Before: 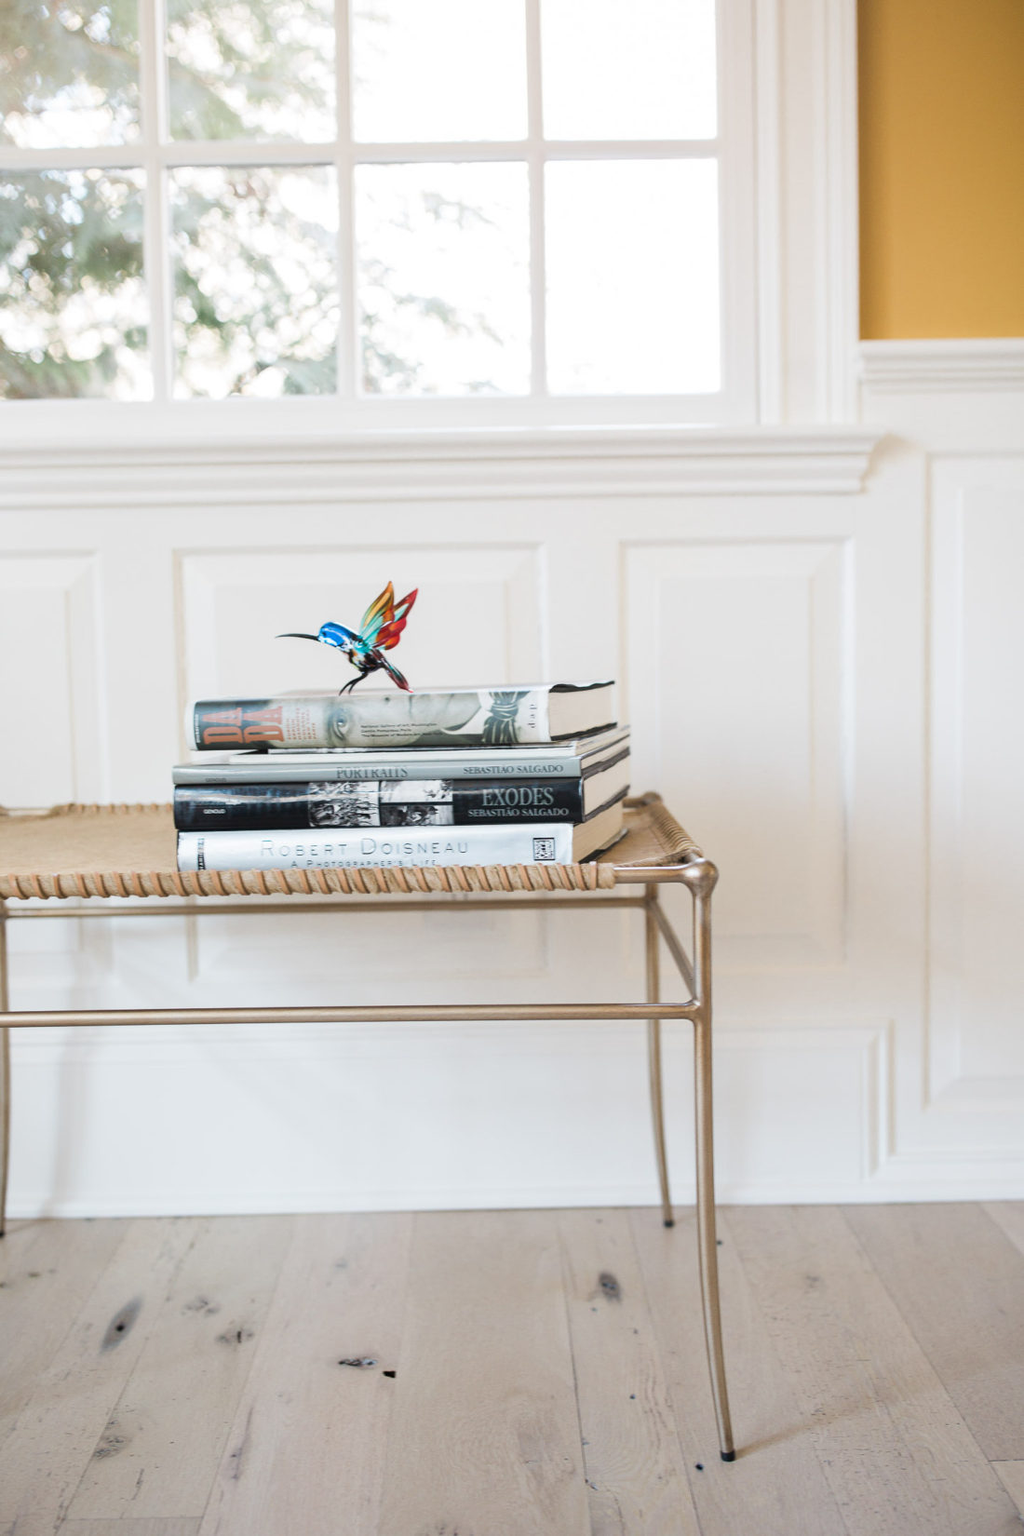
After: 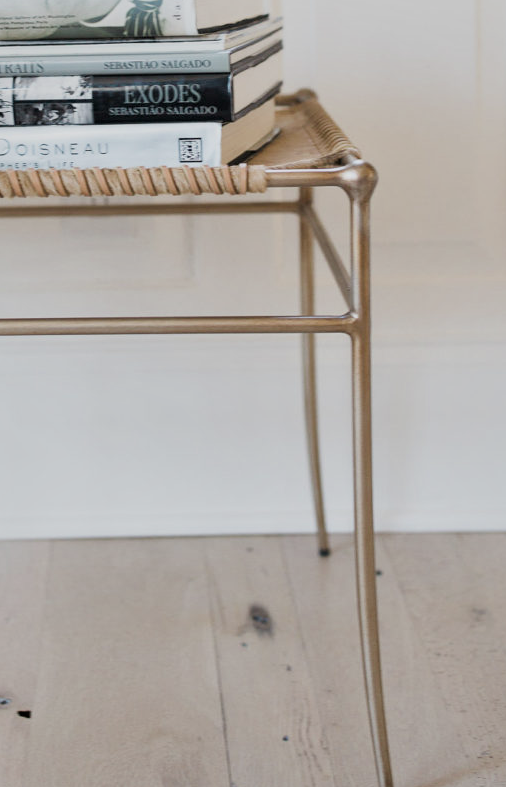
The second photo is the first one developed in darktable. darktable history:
local contrast: mode bilateral grid, contrast 19, coarseness 49, detail 141%, midtone range 0.2
filmic rgb: black relative exposure -8.01 EV, white relative exposure 4.06 EV, threshold 5.95 EV, hardness 4.12, contrast 0.921, enable highlight reconstruction true
crop: left 35.87%, top 46.213%, right 18.116%, bottom 6.032%
